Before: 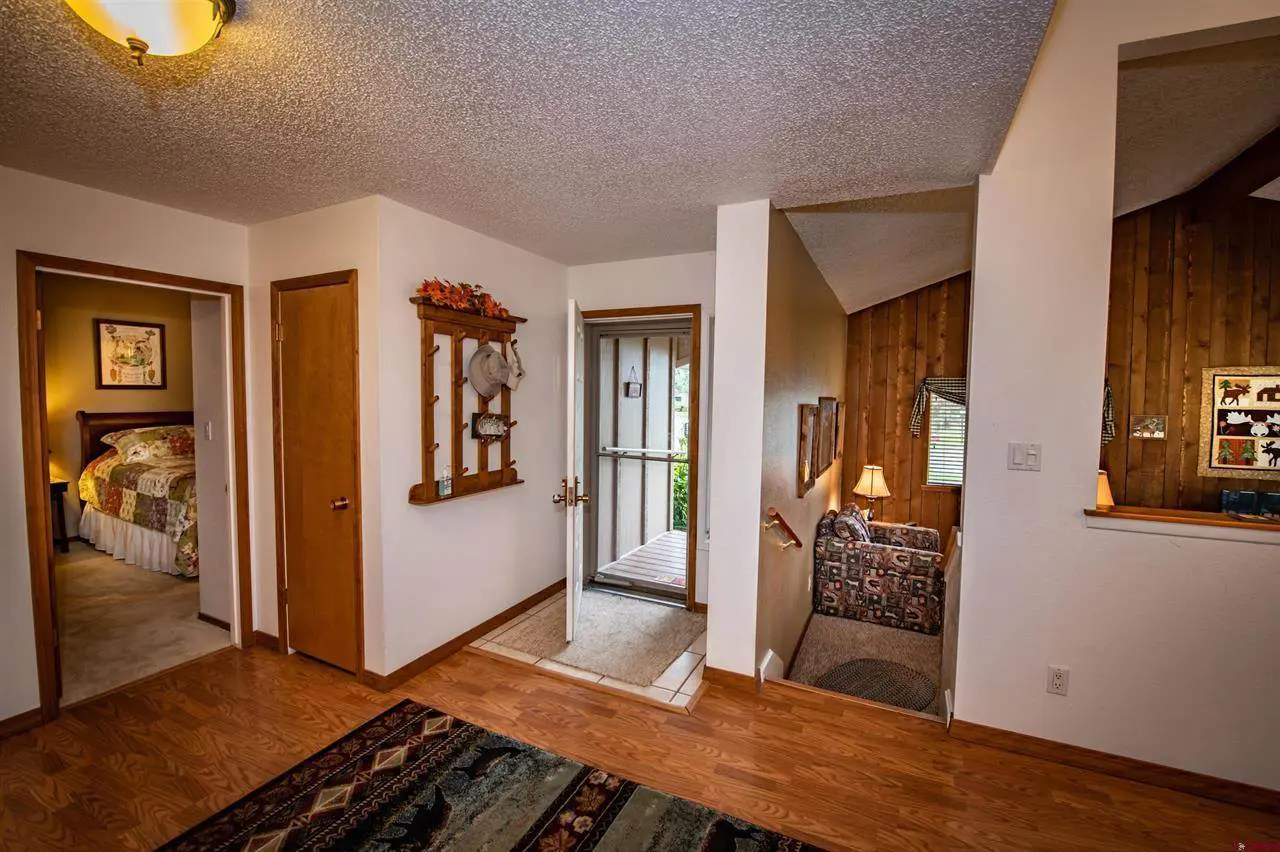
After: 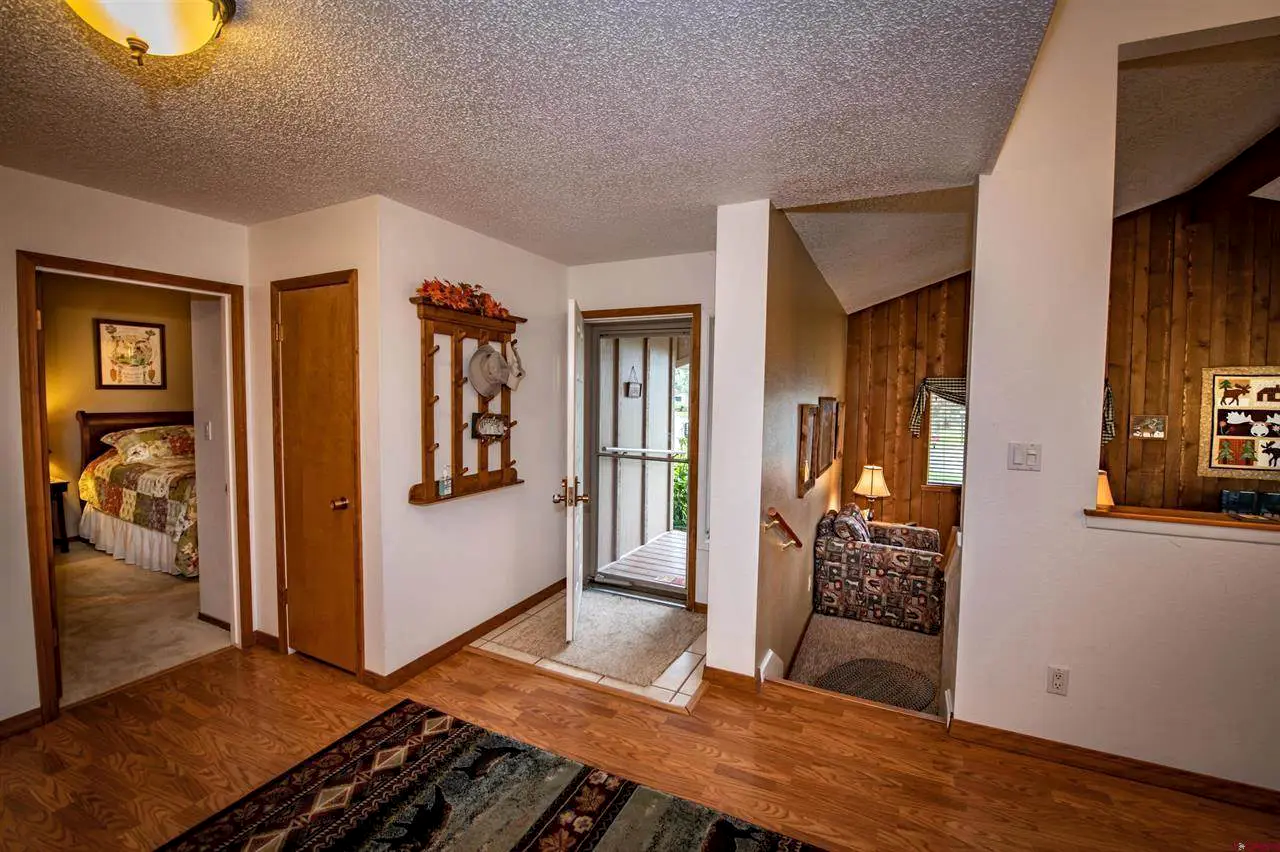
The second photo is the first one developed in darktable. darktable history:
shadows and highlights: shadows 25.36, highlights -26.38
local contrast: highlights 105%, shadows 102%, detail 119%, midtone range 0.2
